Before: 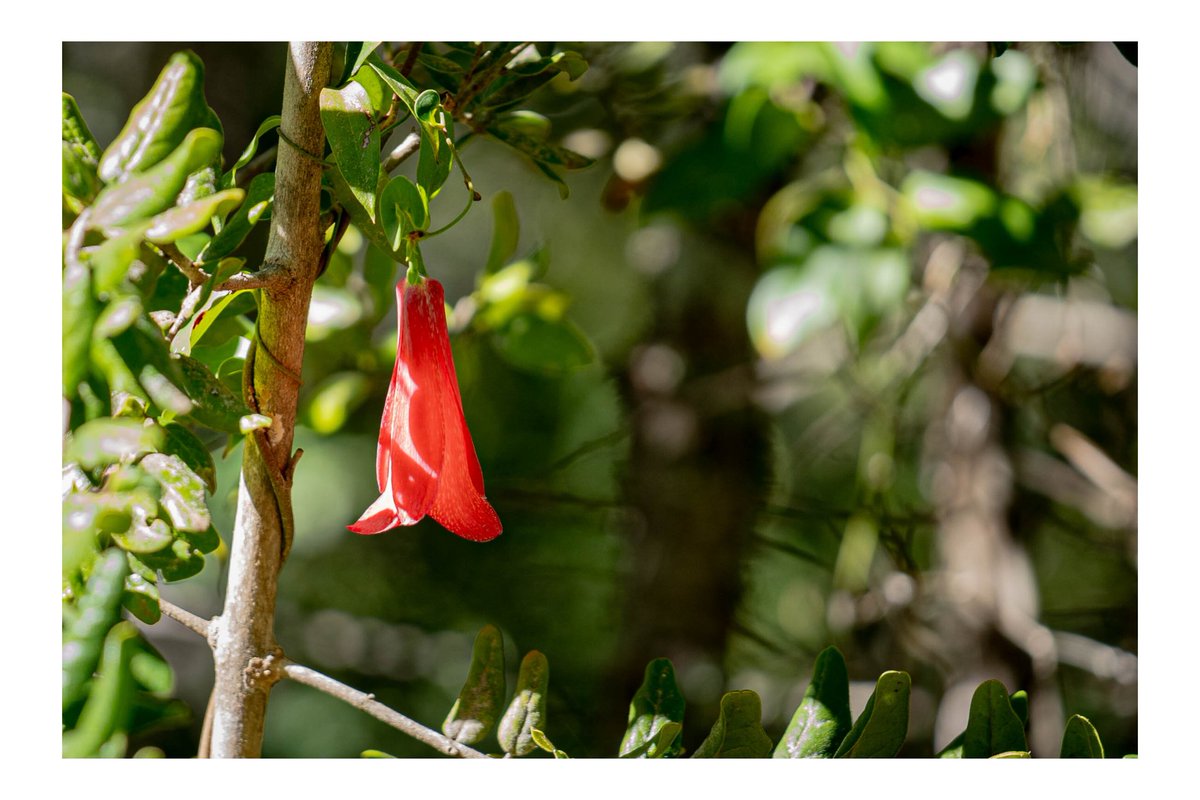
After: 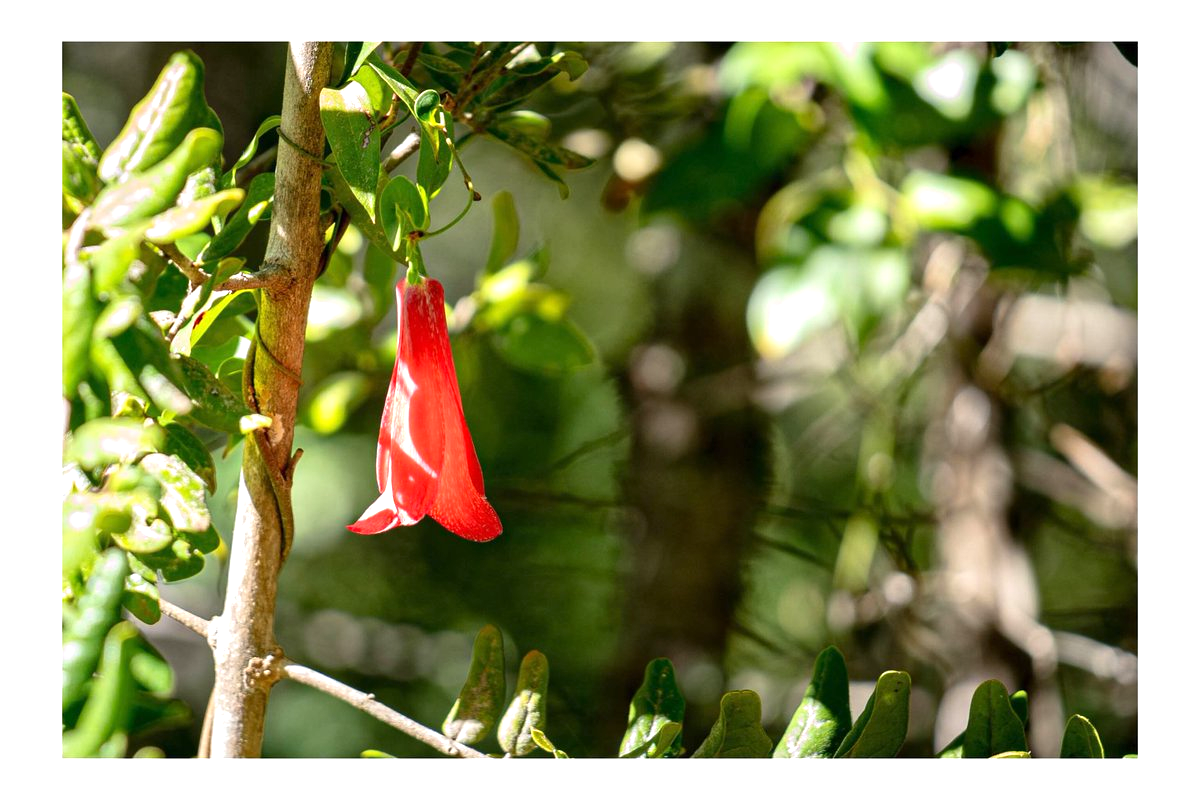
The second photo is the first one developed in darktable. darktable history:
exposure: exposure 0.72 EV, compensate highlight preservation false
